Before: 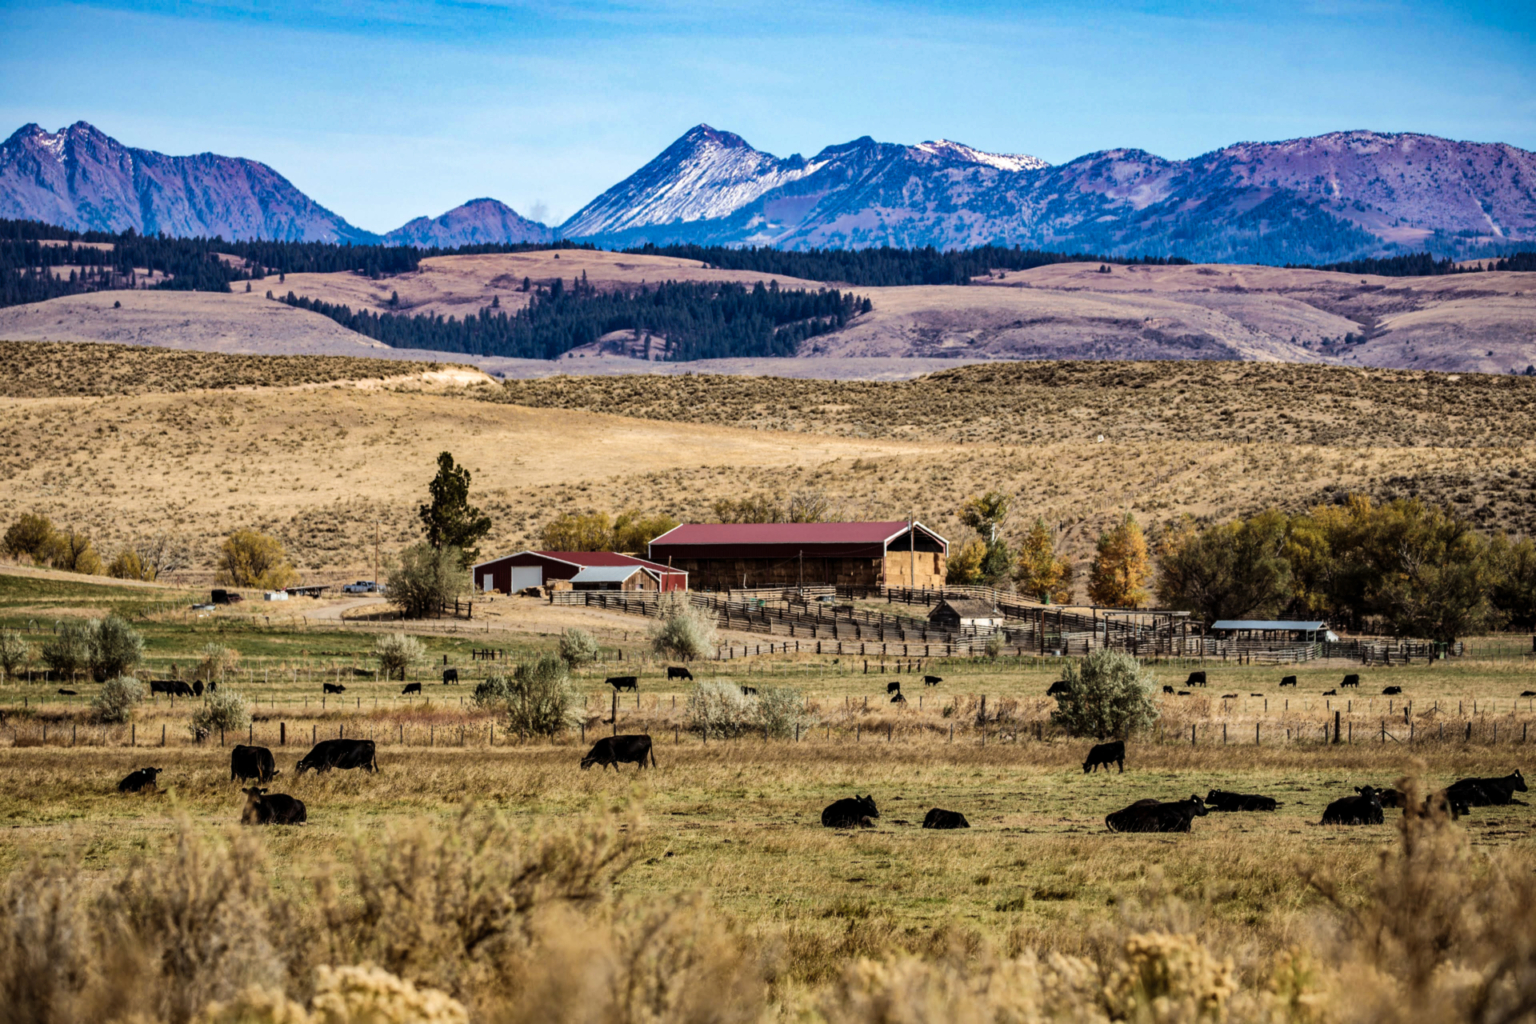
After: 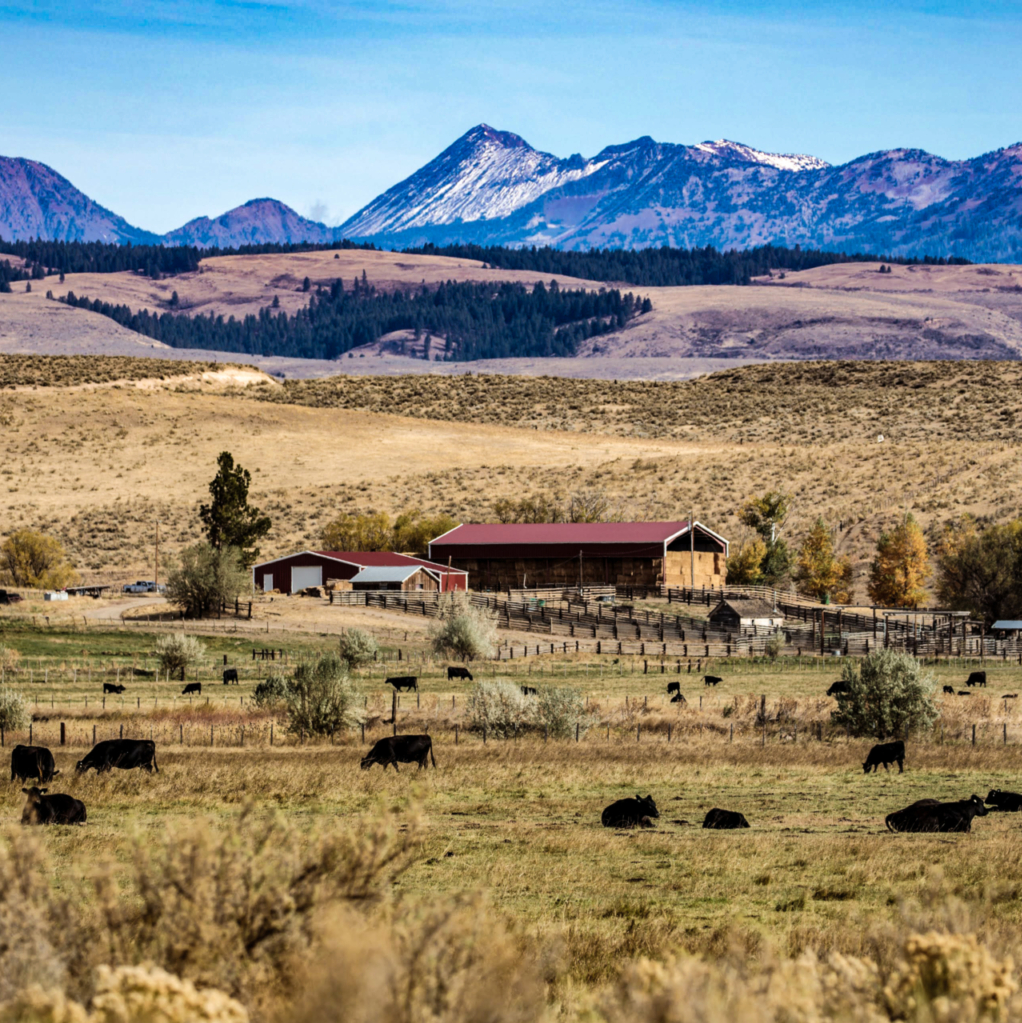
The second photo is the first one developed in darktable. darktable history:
crop and rotate: left 14.336%, right 19.12%
